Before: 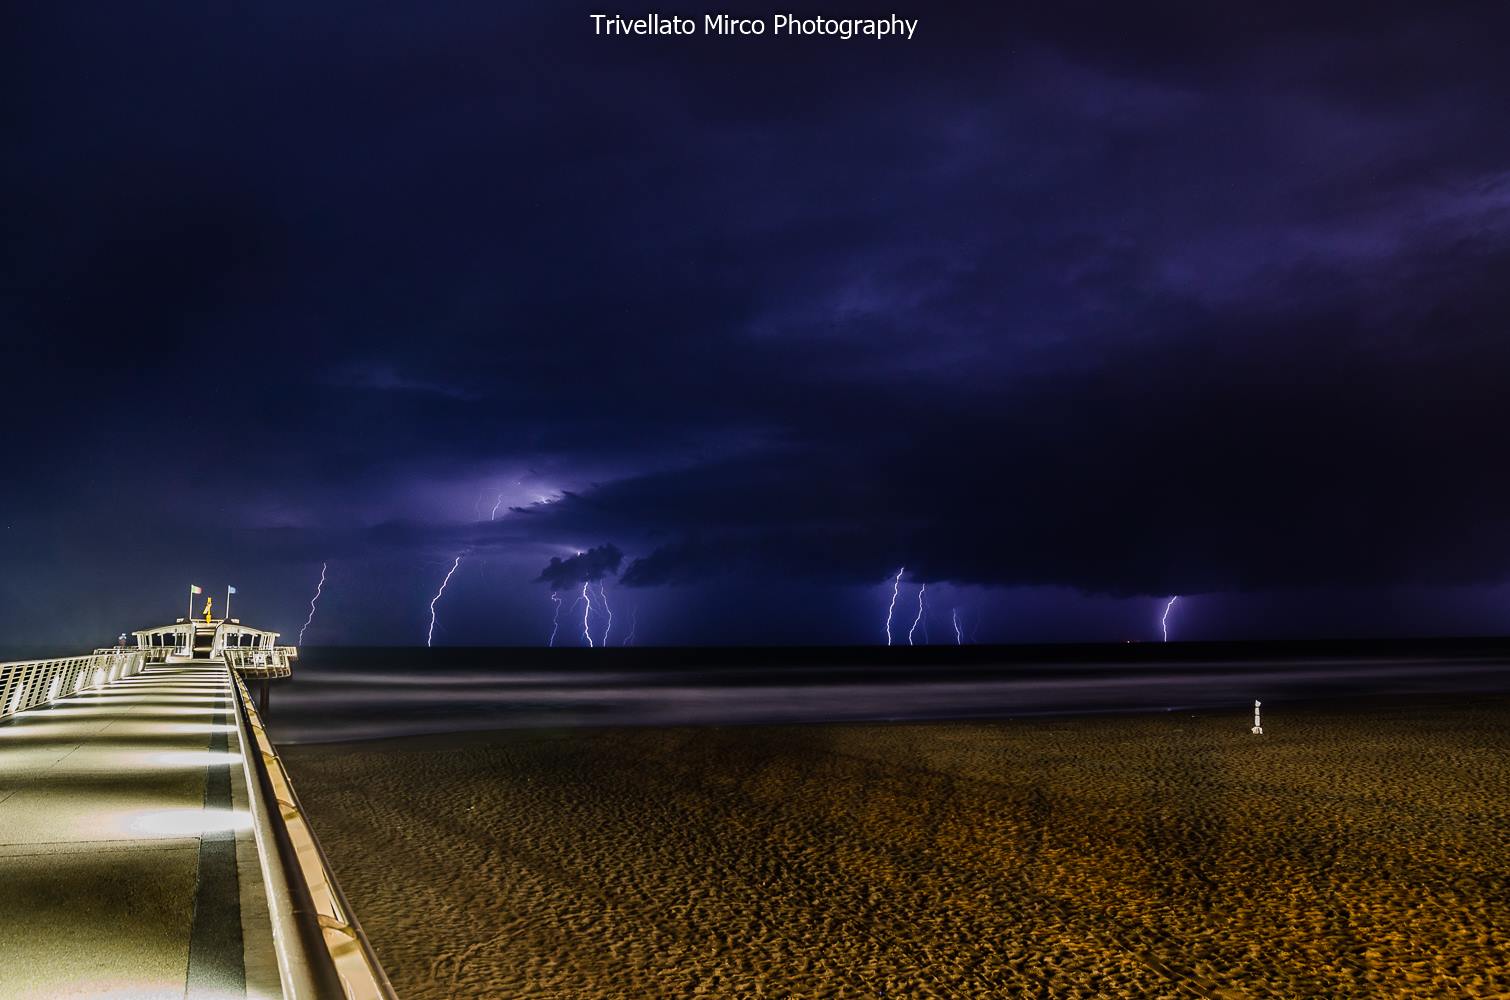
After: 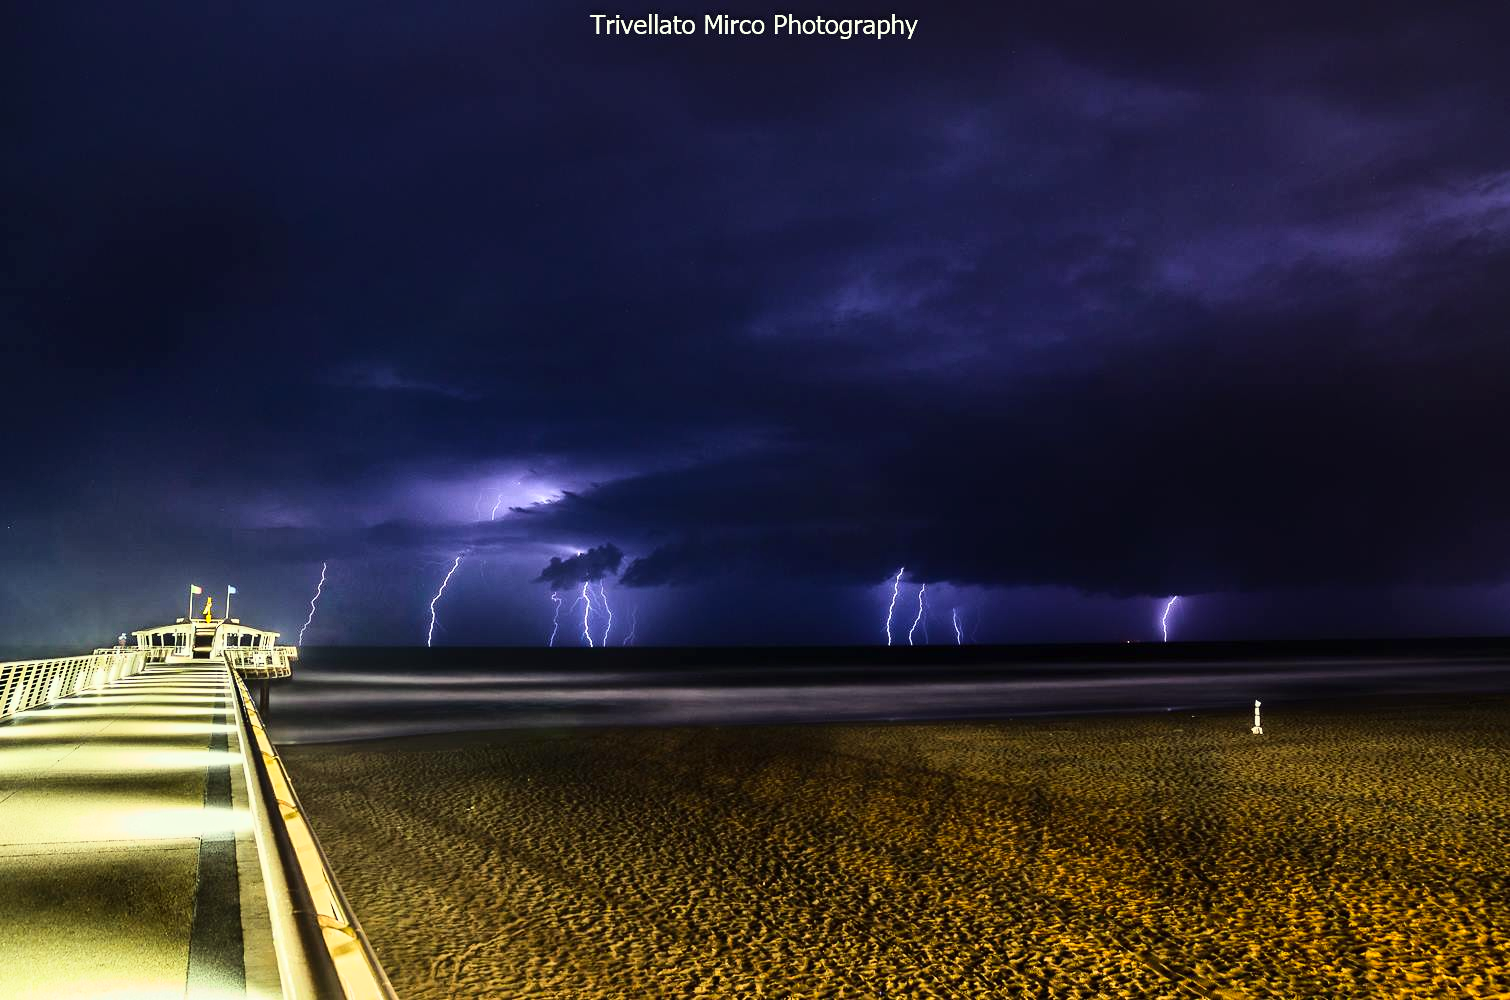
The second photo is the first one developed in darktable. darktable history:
base curve: curves: ch0 [(0, 0) (0.018, 0.026) (0.143, 0.37) (0.33, 0.731) (0.458, 0.853) (0.735, 0.965) (0.905, 0.986) (1, 1)]
color correction: highlights a* -5.94, highlights b* 11.19
